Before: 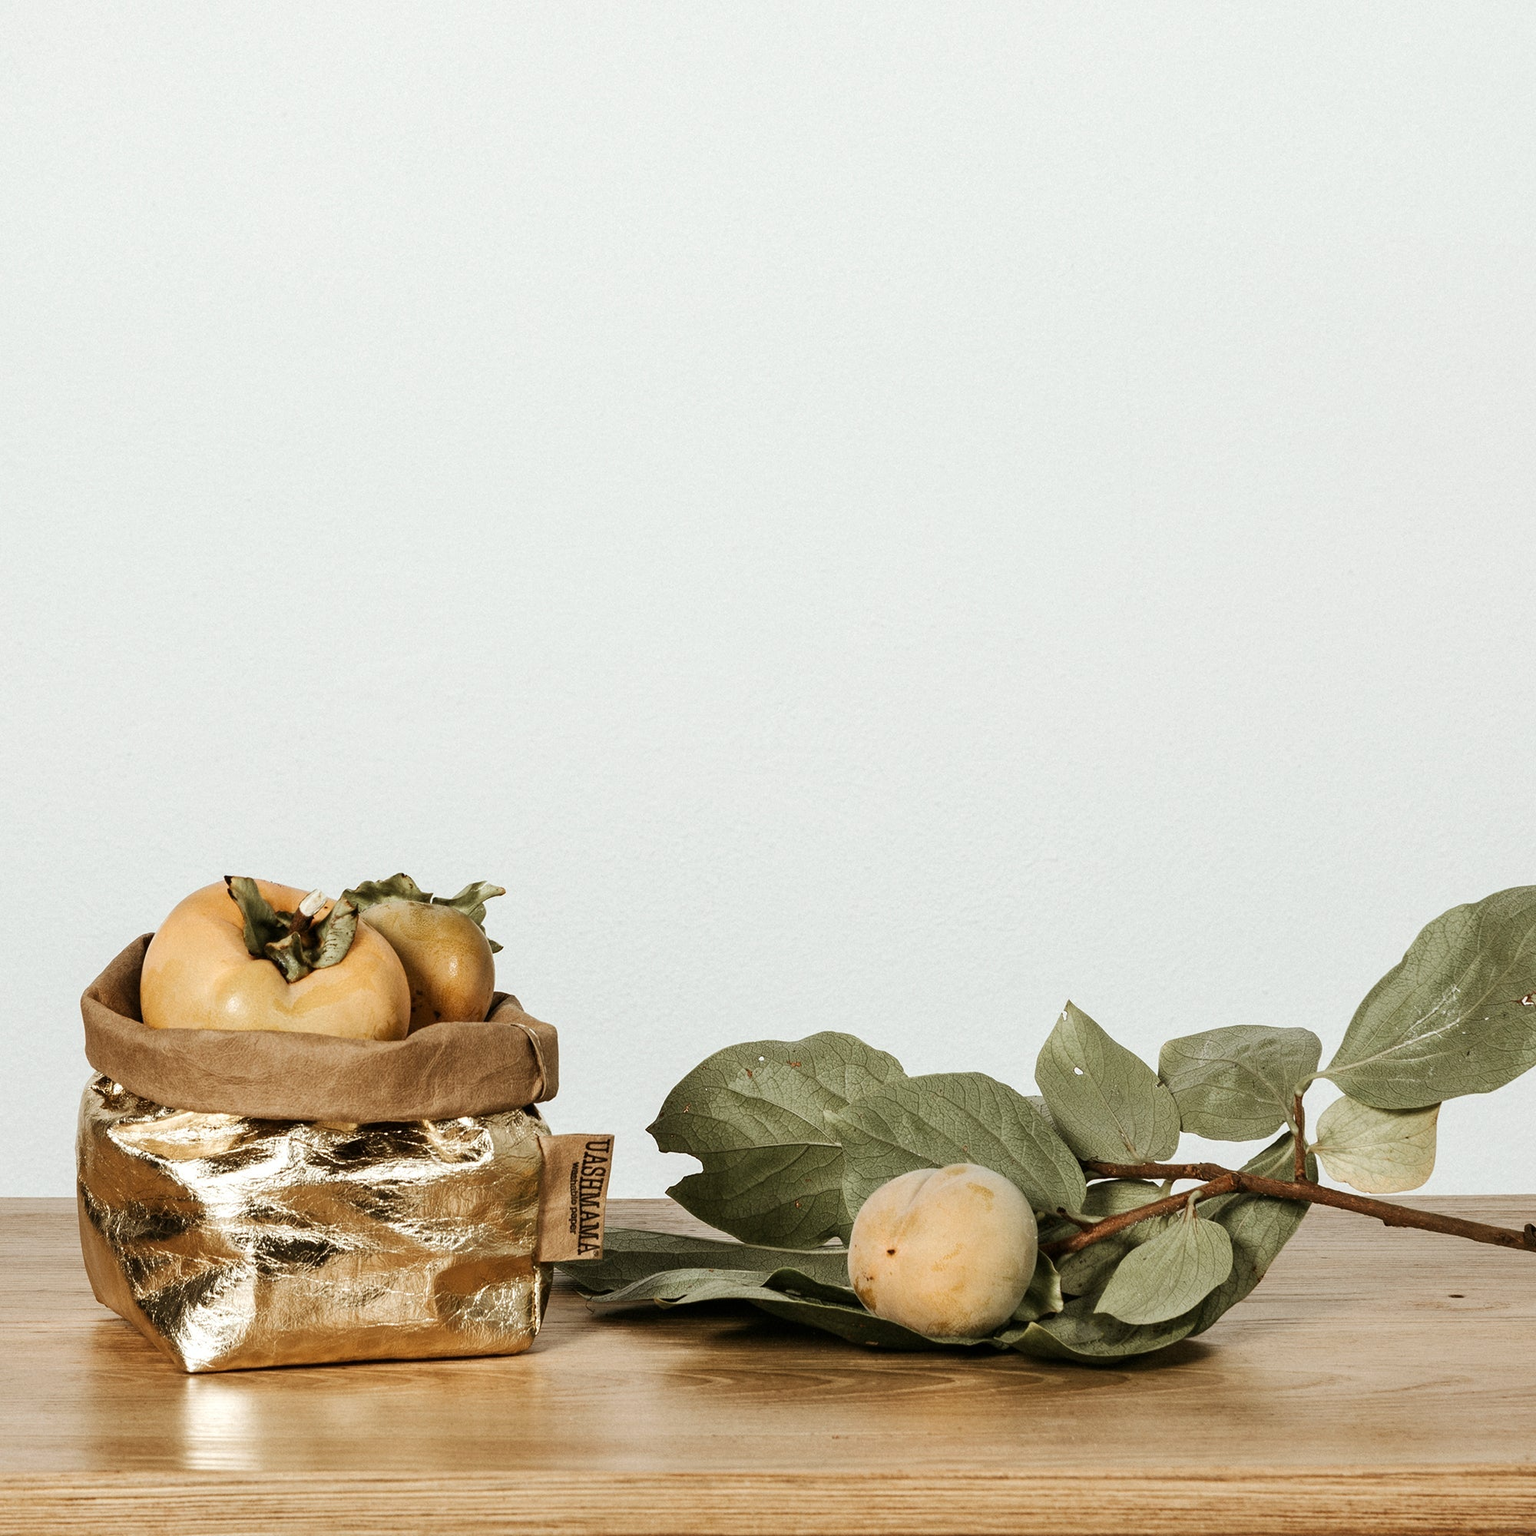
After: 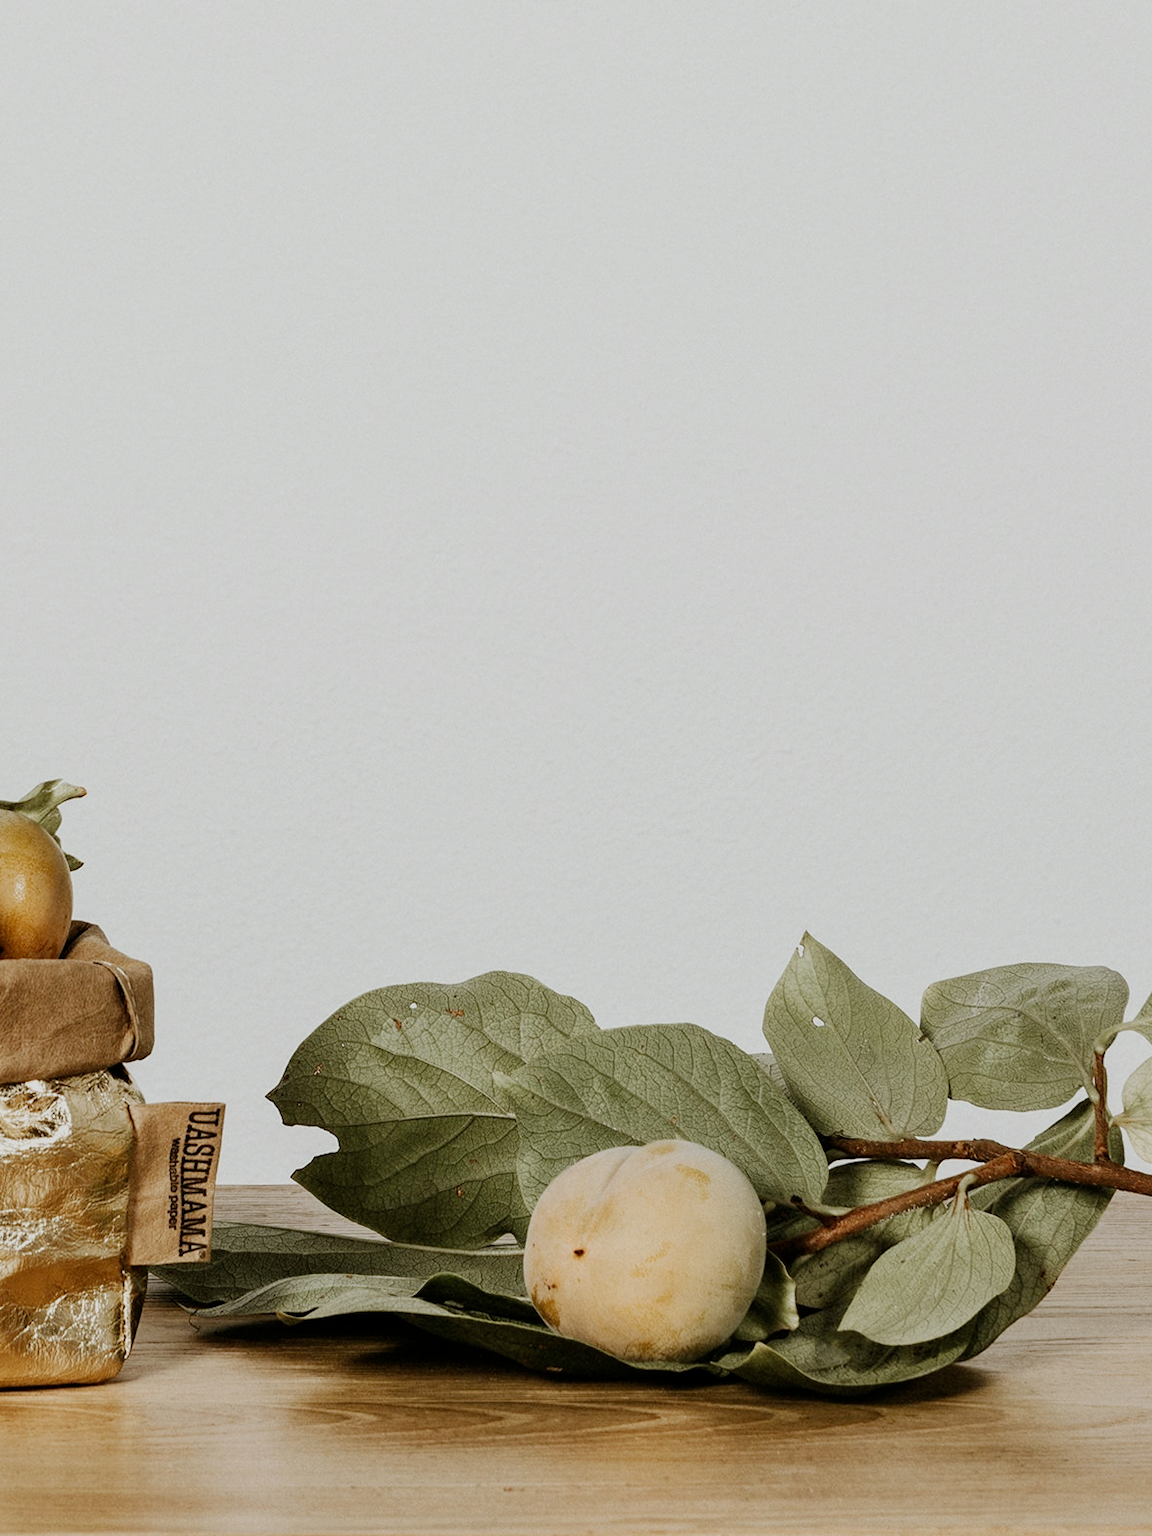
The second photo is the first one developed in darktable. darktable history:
crop and rotate: left 28.506%, top 17.681%, right 12.711%, bottom 3.999%
filmic rgb: black relative exposure -16 EV, white relative exposure 6.16 EV, hardness 5.21, add noise in highlights 0.001, preserve chrominance no, color science v3 (2019), use custom middle-gray values true, contrast in highlights soft
